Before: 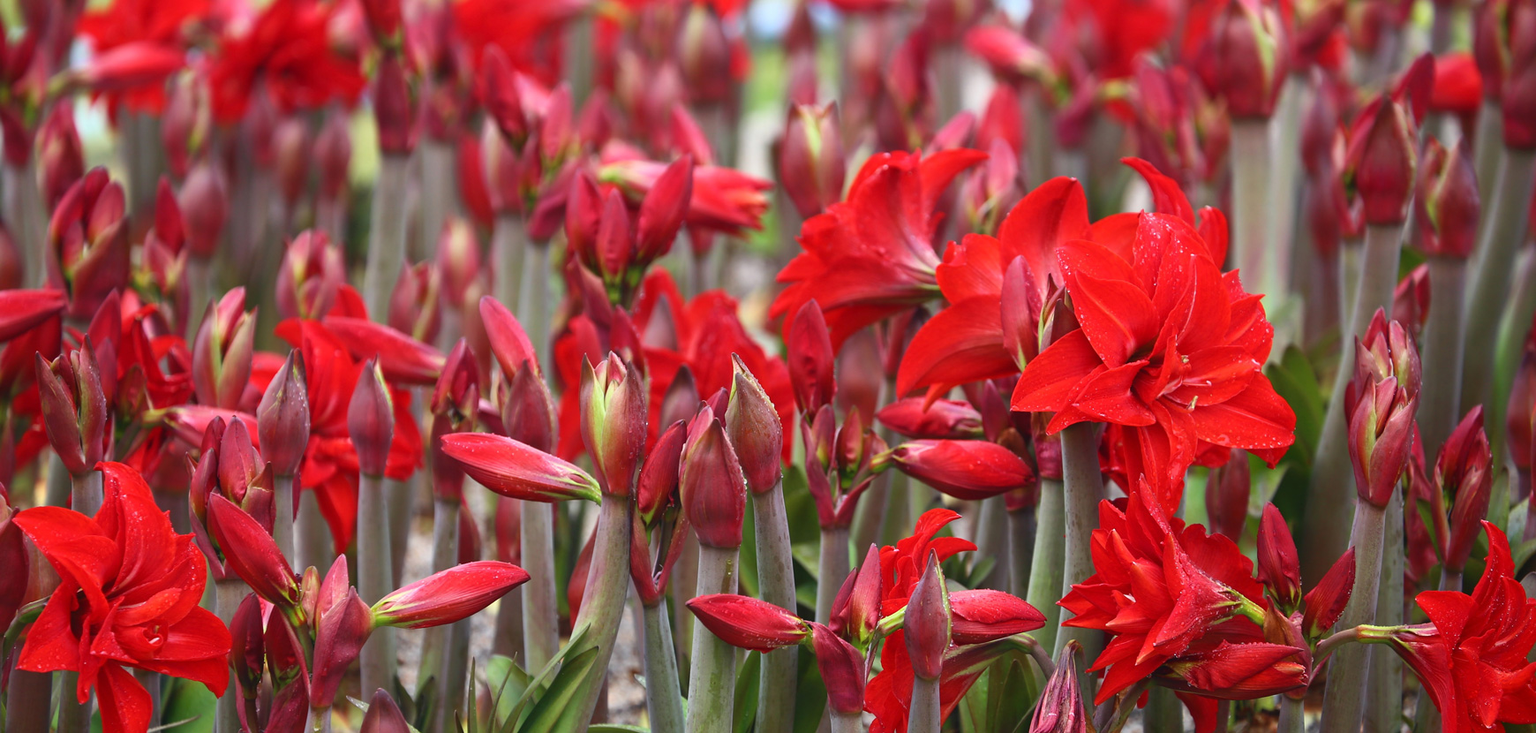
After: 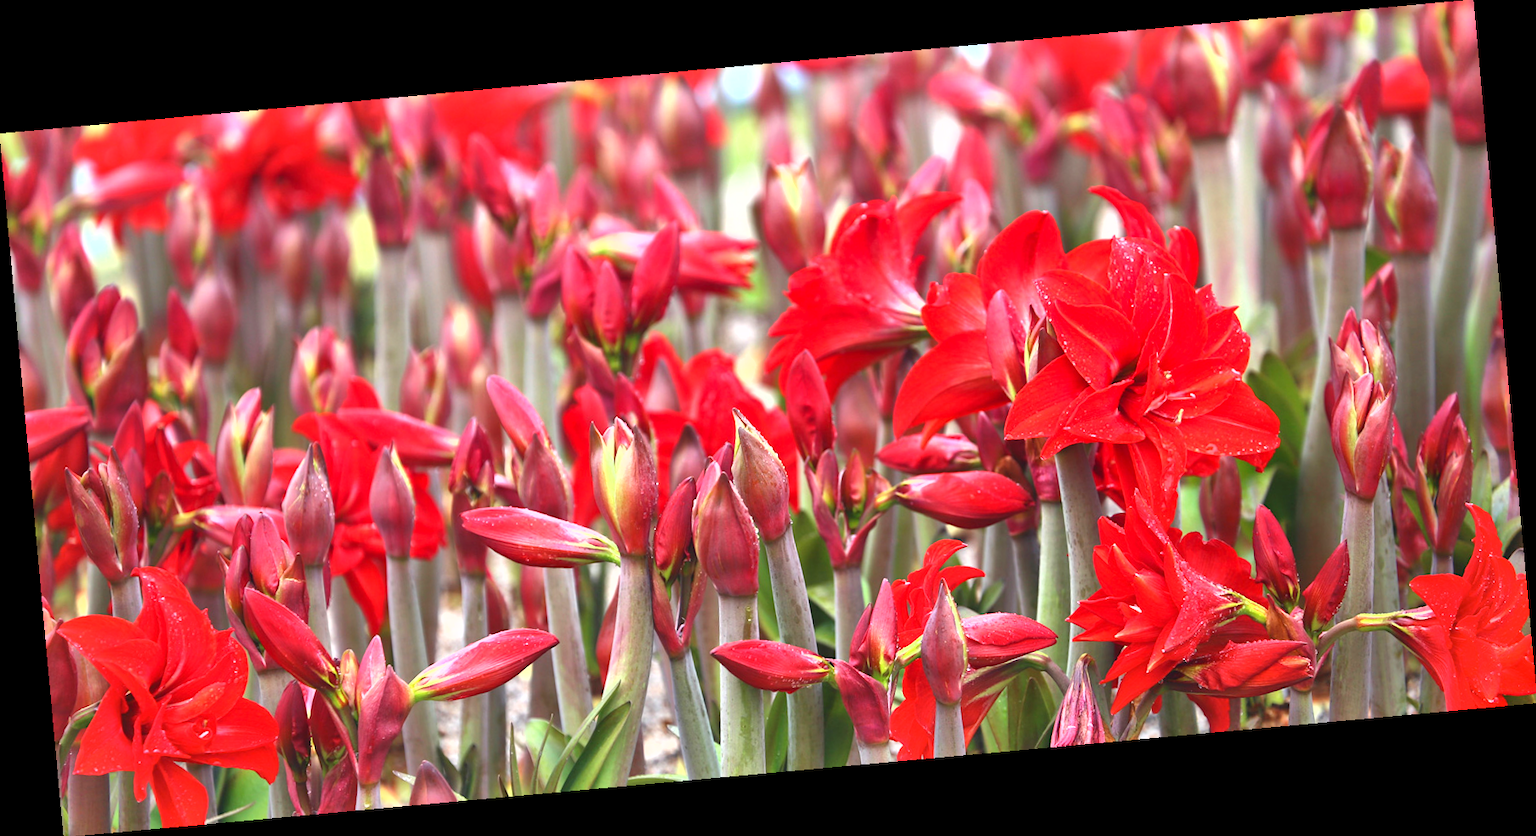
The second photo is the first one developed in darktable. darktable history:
exposure: exposure 1 EV, compensate highlight preservation false
rotate and perspective: rotation -5.2°, automatic cropping off
shadows and highlights: low approximation 0.01, soften with gaussian
tone equalizer: on, module defaults
